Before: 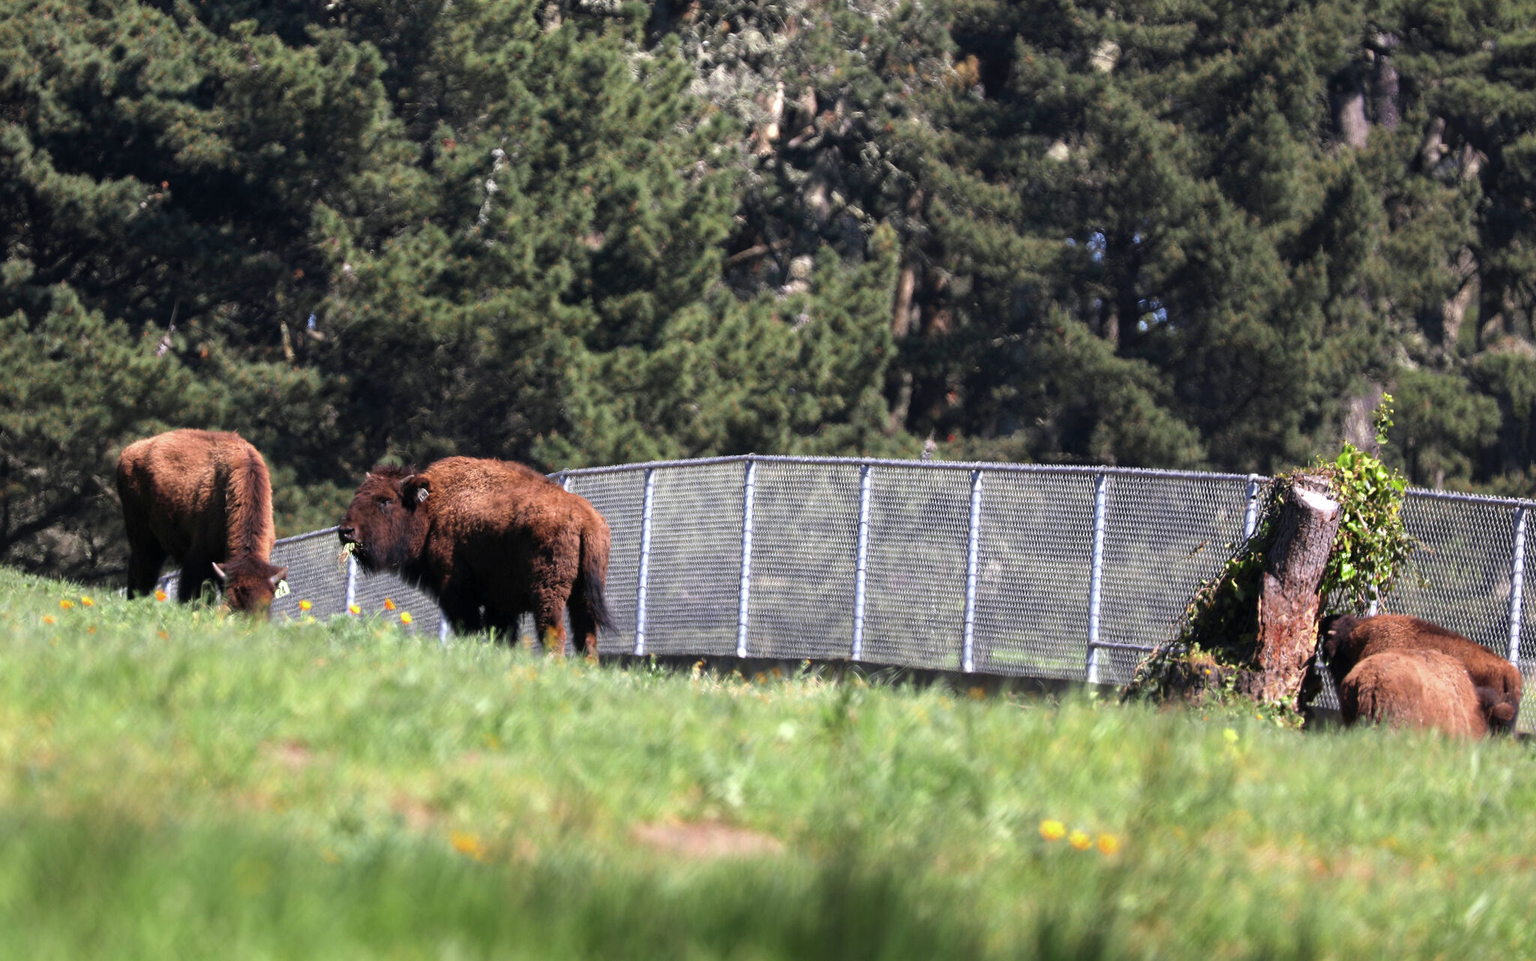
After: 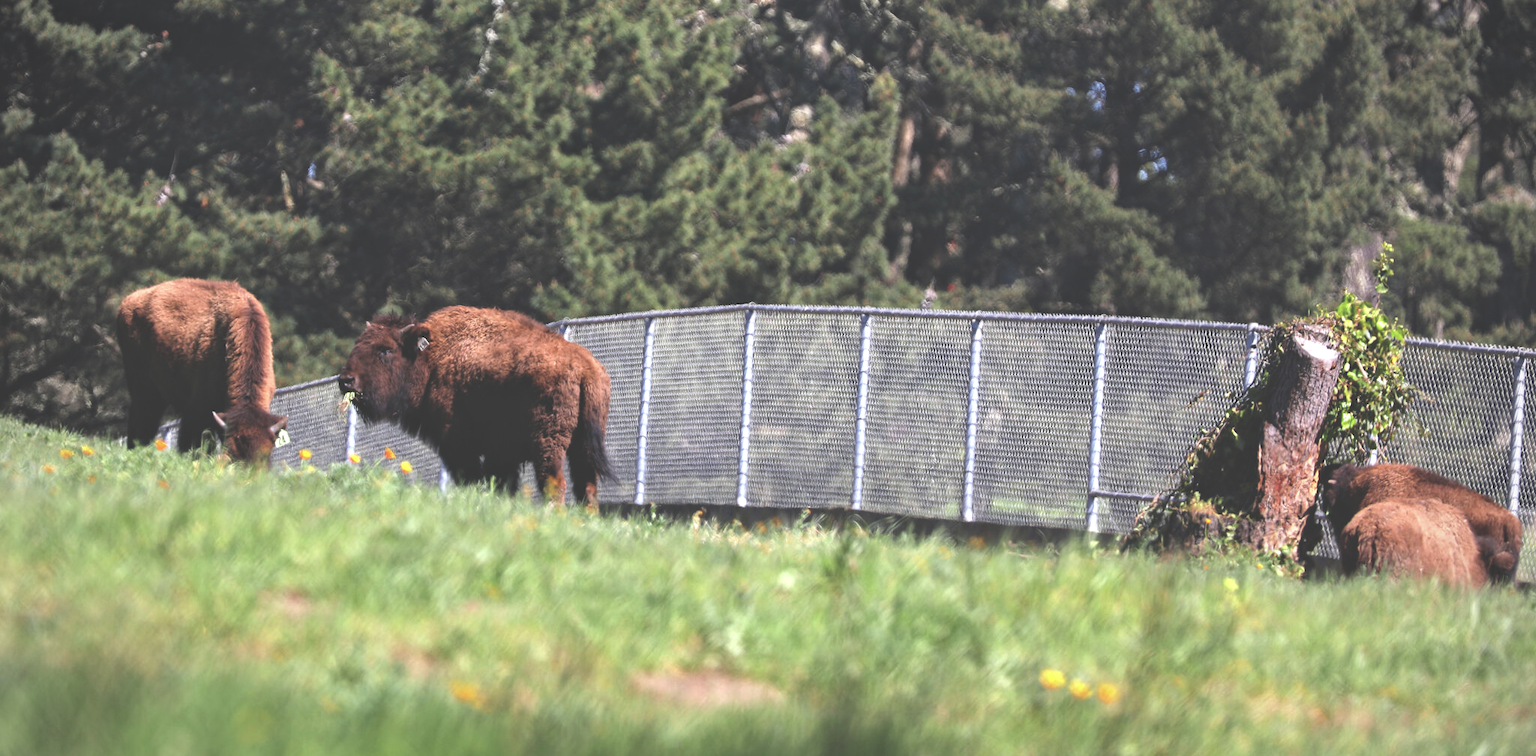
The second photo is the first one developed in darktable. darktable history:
crop and rotate: top 15.743%, bottom 5.414%
exposure: black level correction -0.041, exposure 0.059 EV, compensate highlight preservation false
vignetting: fall-off start 85.21%, fall-off radius 80.32%, brightness -0.612, saturation -0.682, width/height ratio 1.218
local contrast: mode bilateral grid, contrast 29, coarseness 17, detail 115%, midtone range 0.2
